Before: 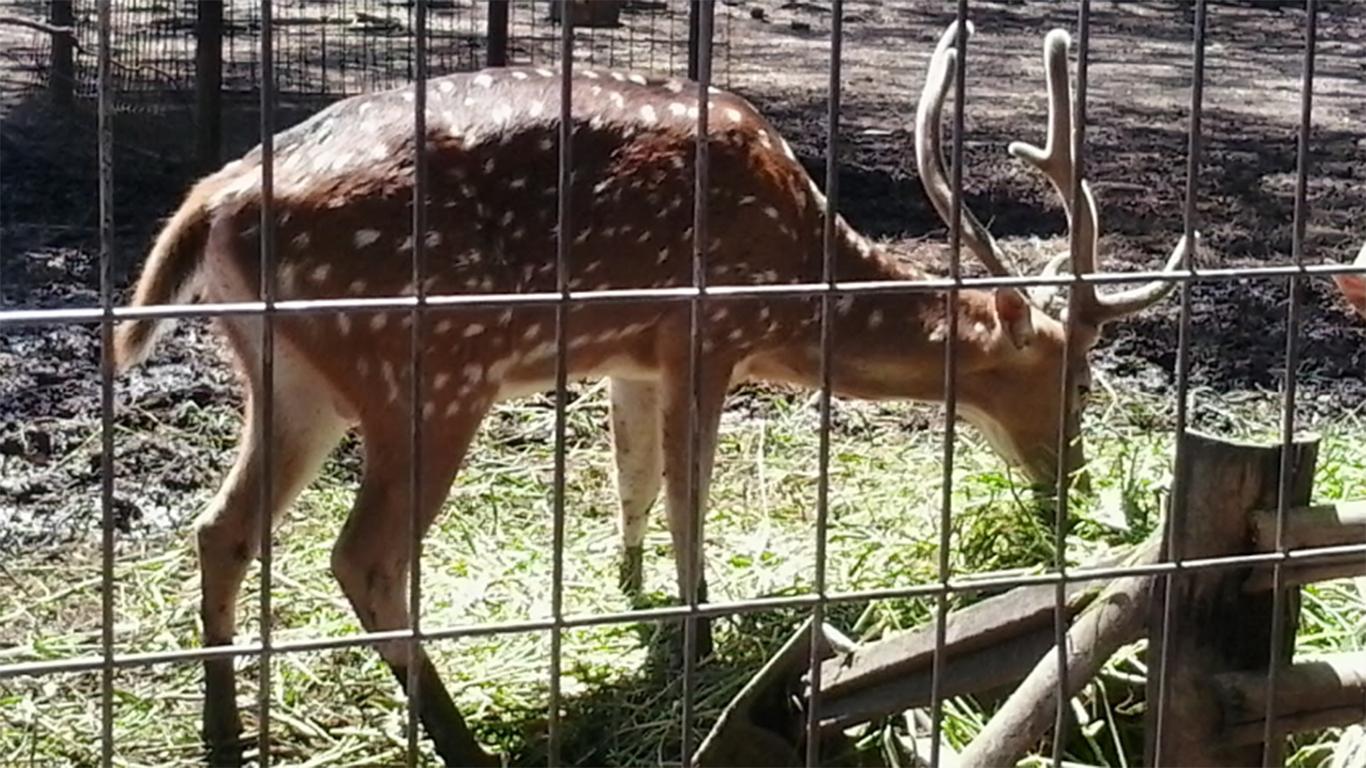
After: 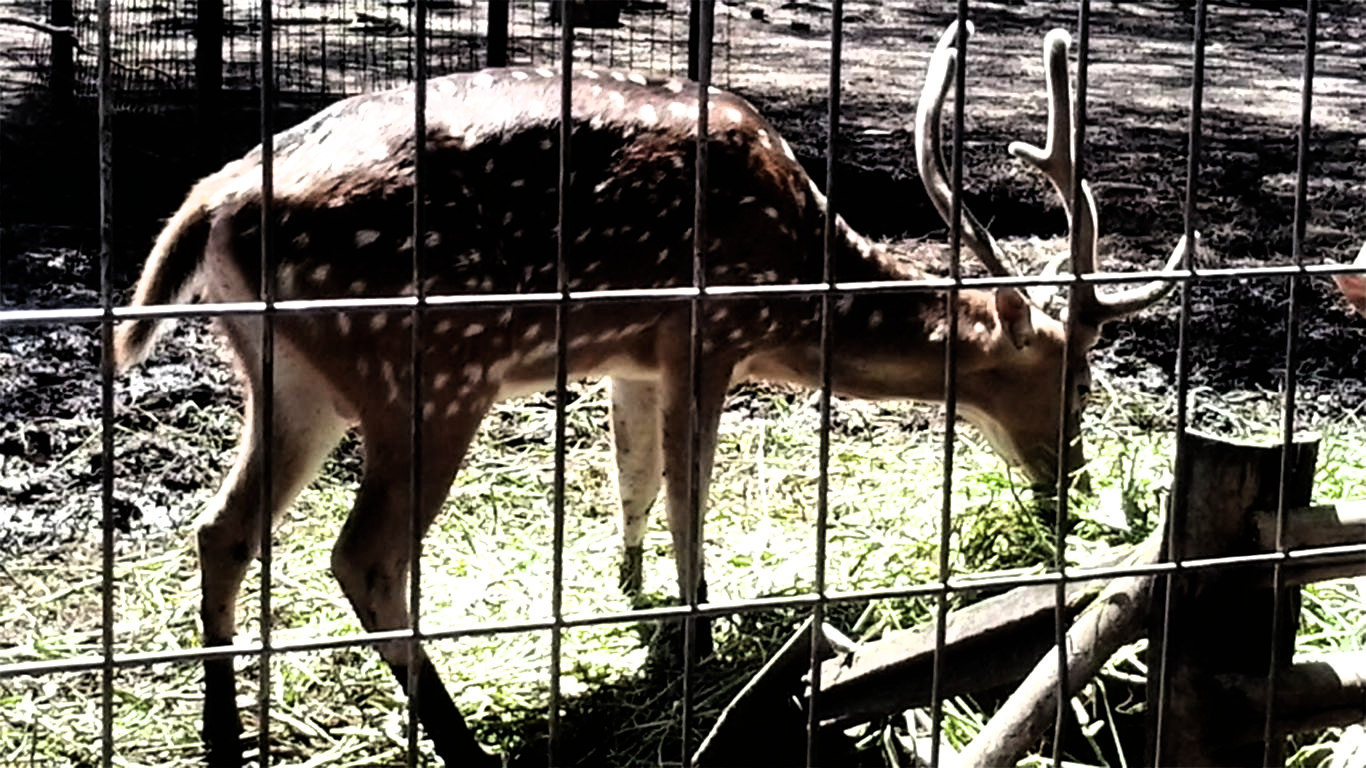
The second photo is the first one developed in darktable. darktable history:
filmic rgb: black relative exposure -8.2 EV, white relative exposure 2.2 EV, threshold 3 EV, hardness 7.11, latitude 85.74%, contrast 1.696, highlights saturation mix -4%, shadows ↔ highlights balance -2.69%, color science v5 (2021), contrast in shadows safe, contrast in highlights safe, enable highlight reconstruction true
